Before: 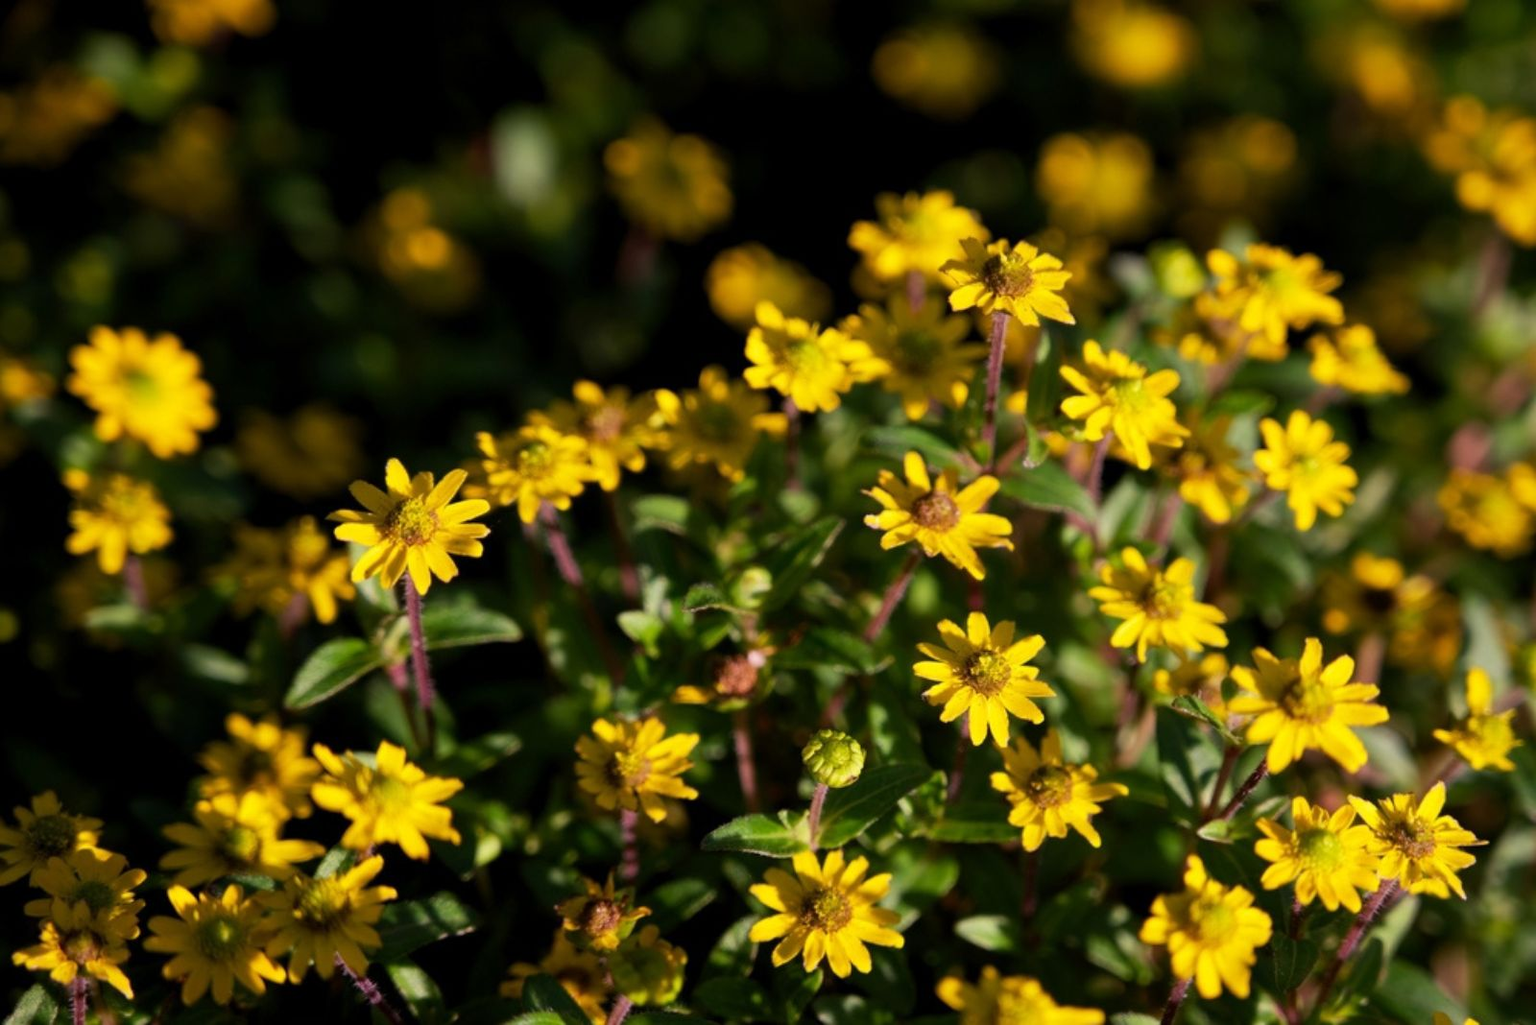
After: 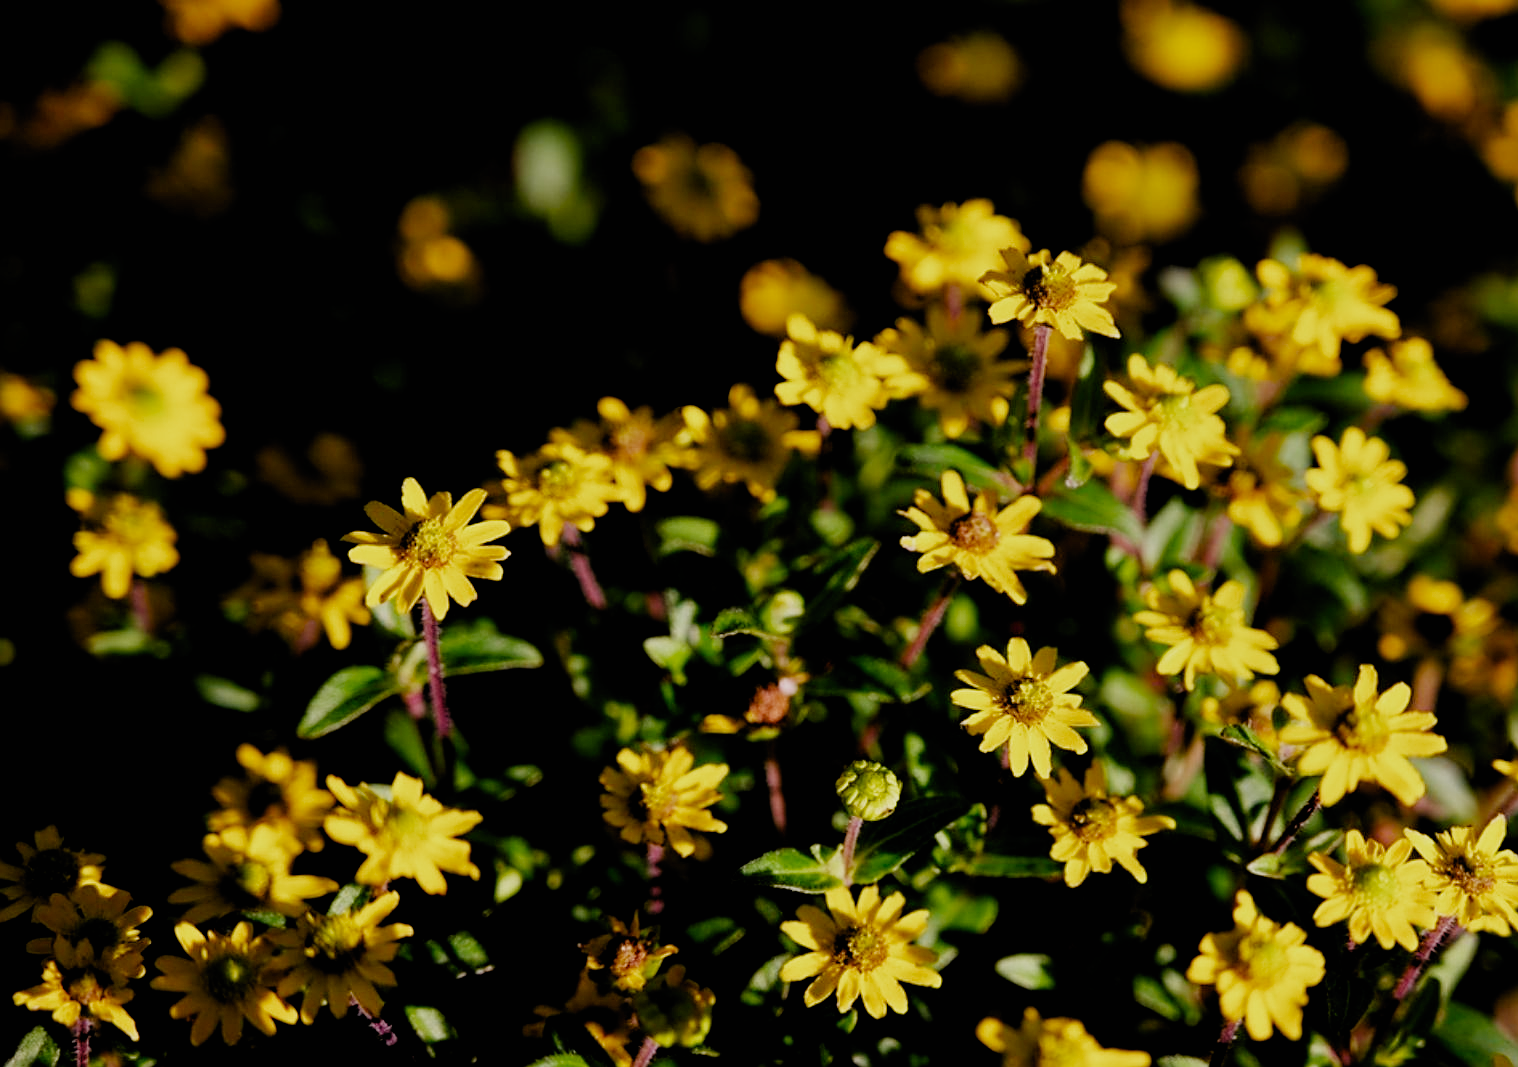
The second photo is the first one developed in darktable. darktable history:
crop and rotate: right 5.103%
filmic rgb: black relative exposure -4.21 EV, white relative exposure 5.1 EV, hardness 2.11, contrast 1.165, add noise in highlights 0.001, preserve chrominance no, color science v3 (2019), use custom middle-gray values true, iterations of high-quality reconstruction 0, contrast in highlights soft
shadows and highlights: shadows -0.046, highlights 39.9
sharpen: on, module defaults
